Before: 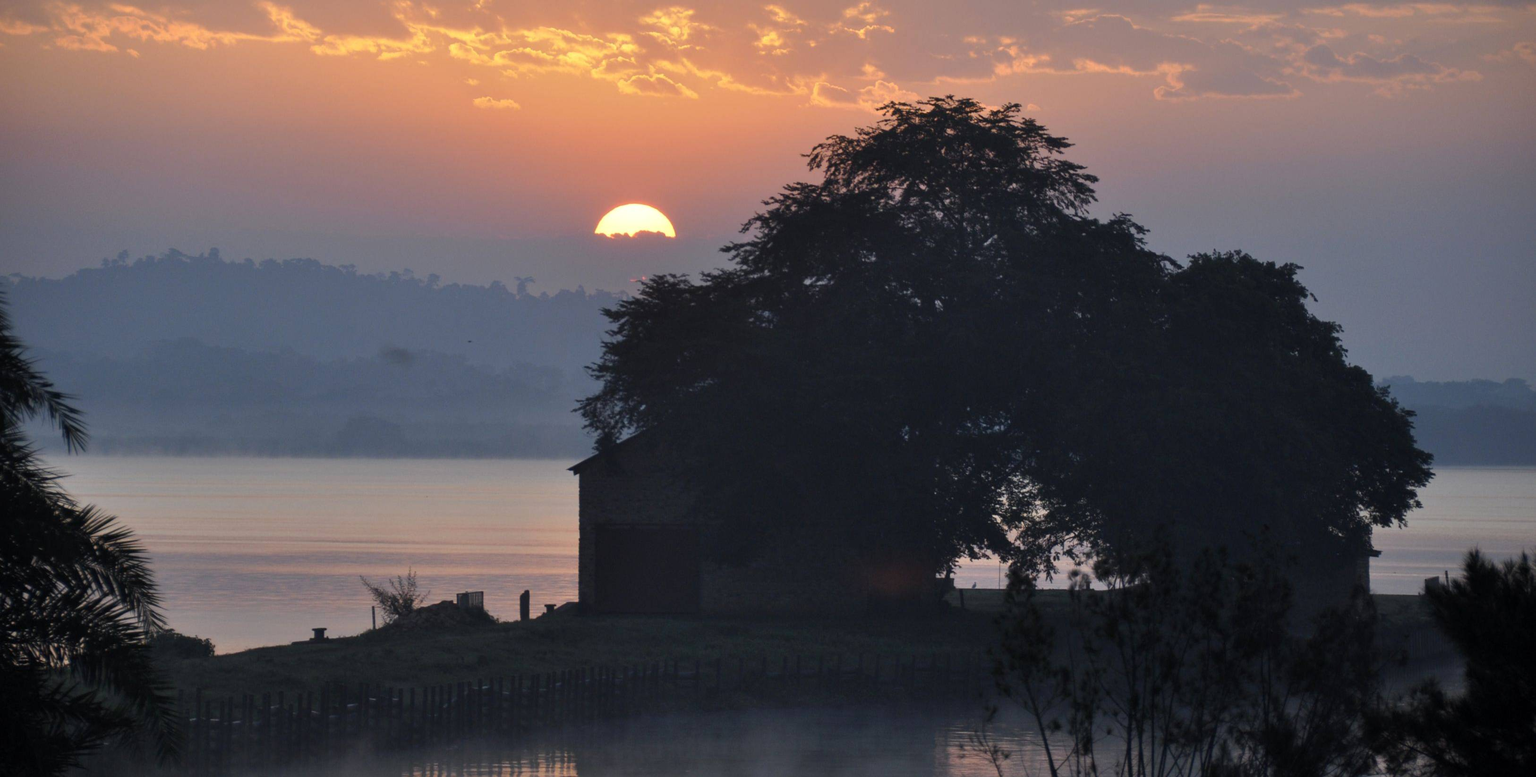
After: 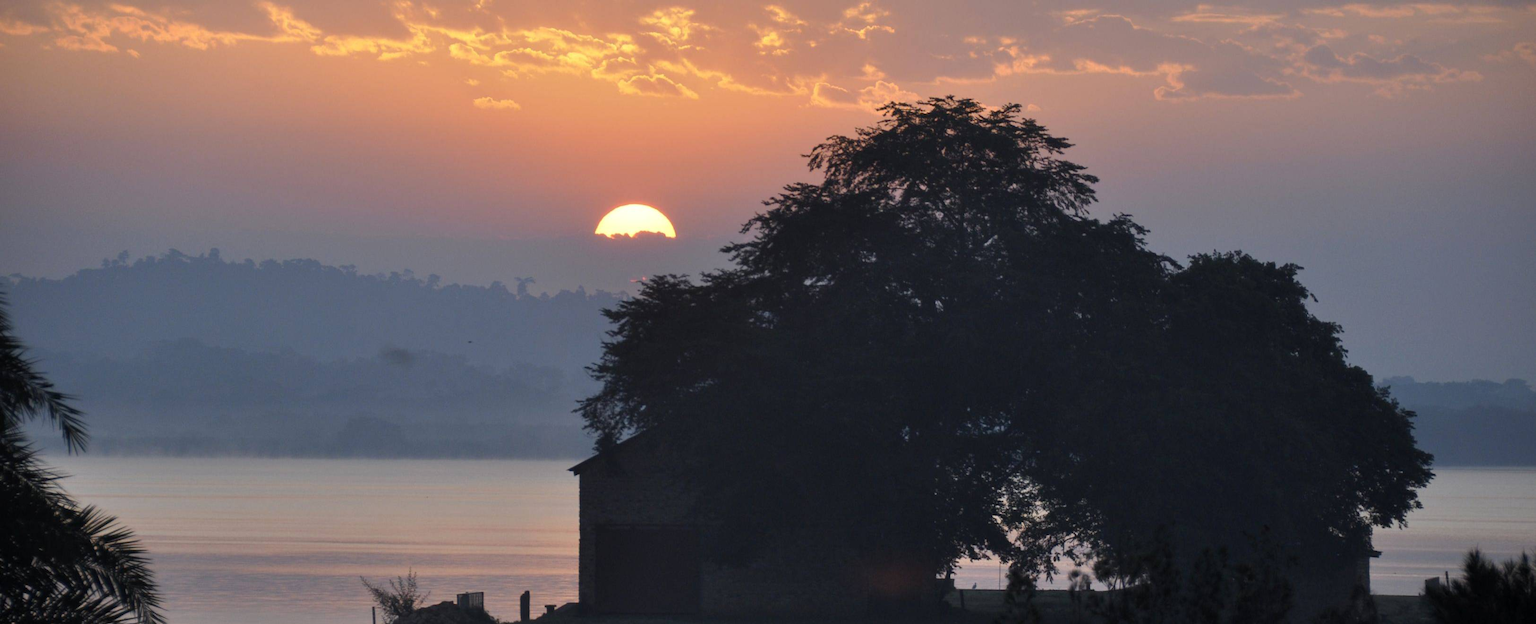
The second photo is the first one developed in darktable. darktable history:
crop: bottom 19.585%
